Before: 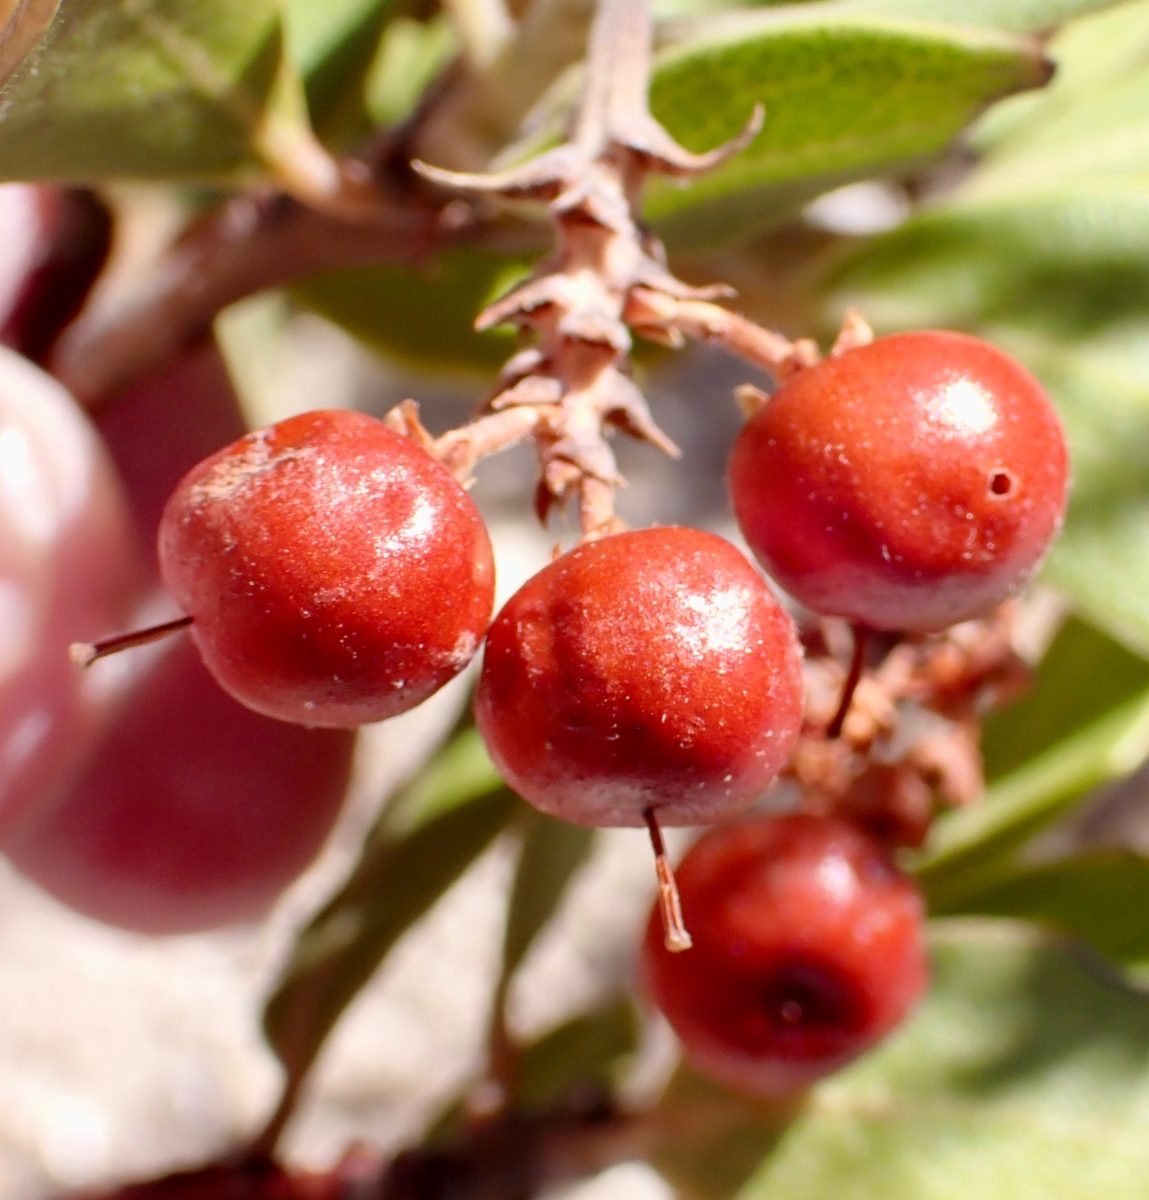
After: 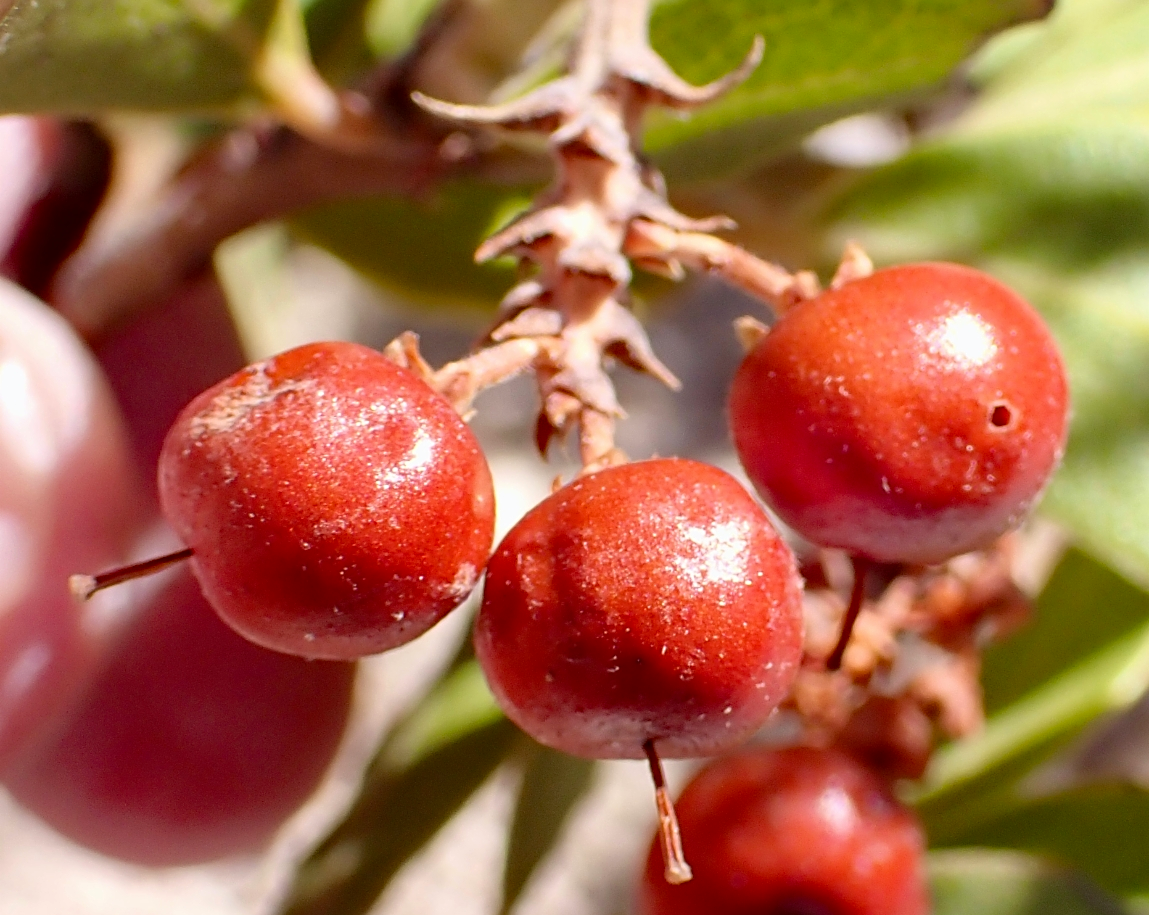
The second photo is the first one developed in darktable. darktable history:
crop: top 5.702%, bottom 18.019%
exposure: compensate highlight preservation false
sharpen: on, module defaults
haze removal: compatibility mode true, adaptive false
